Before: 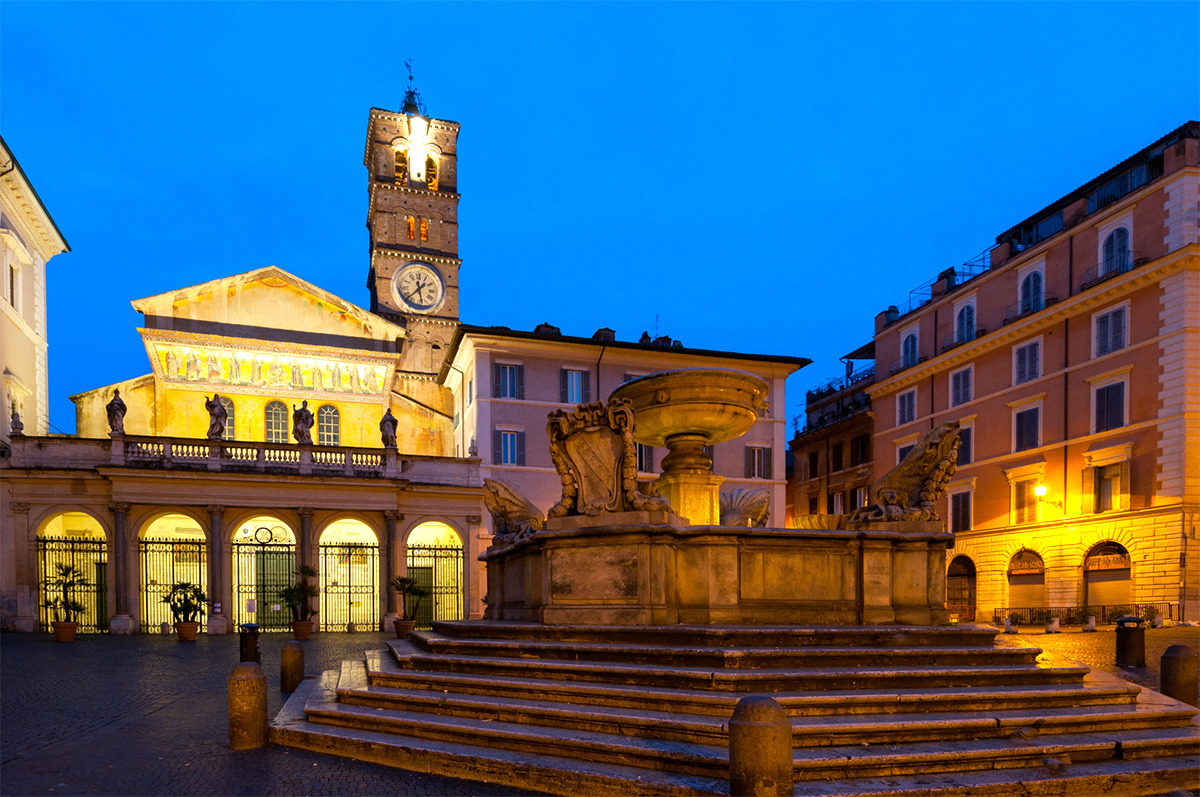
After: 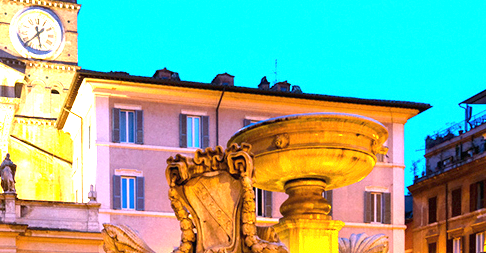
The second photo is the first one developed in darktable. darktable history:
exposure: black level correction 0, exposure 2.113 EV, compensate exposure bias true, compensate highlight preservation false
crop: left 31.804%, top 32.037%, right 27.686%, bottom 36.202%
